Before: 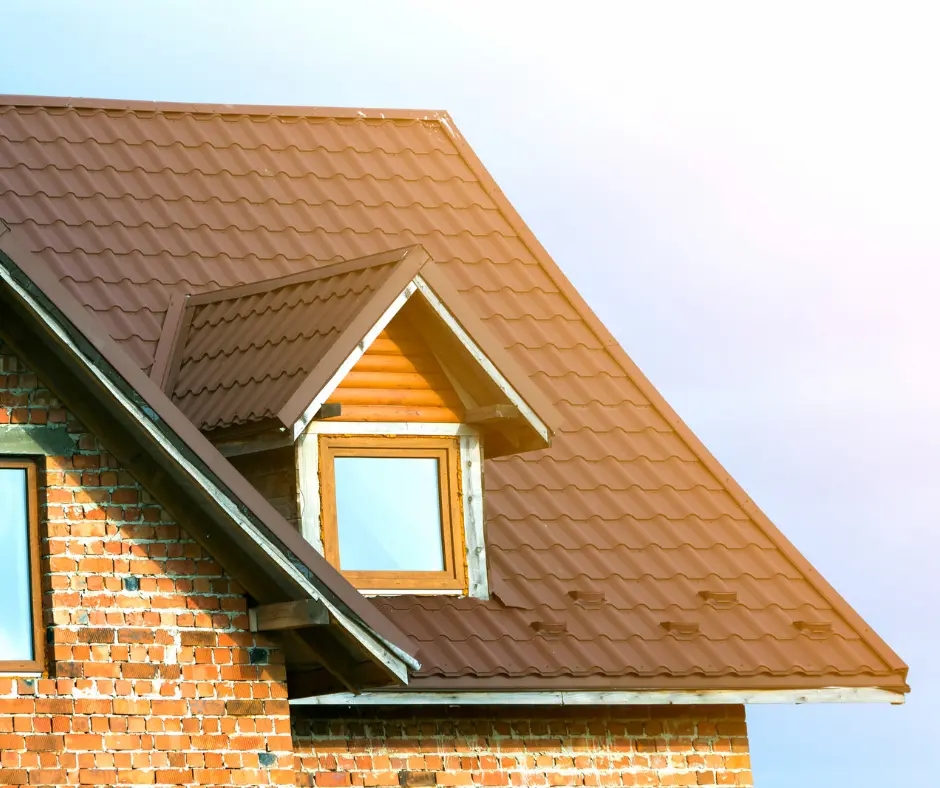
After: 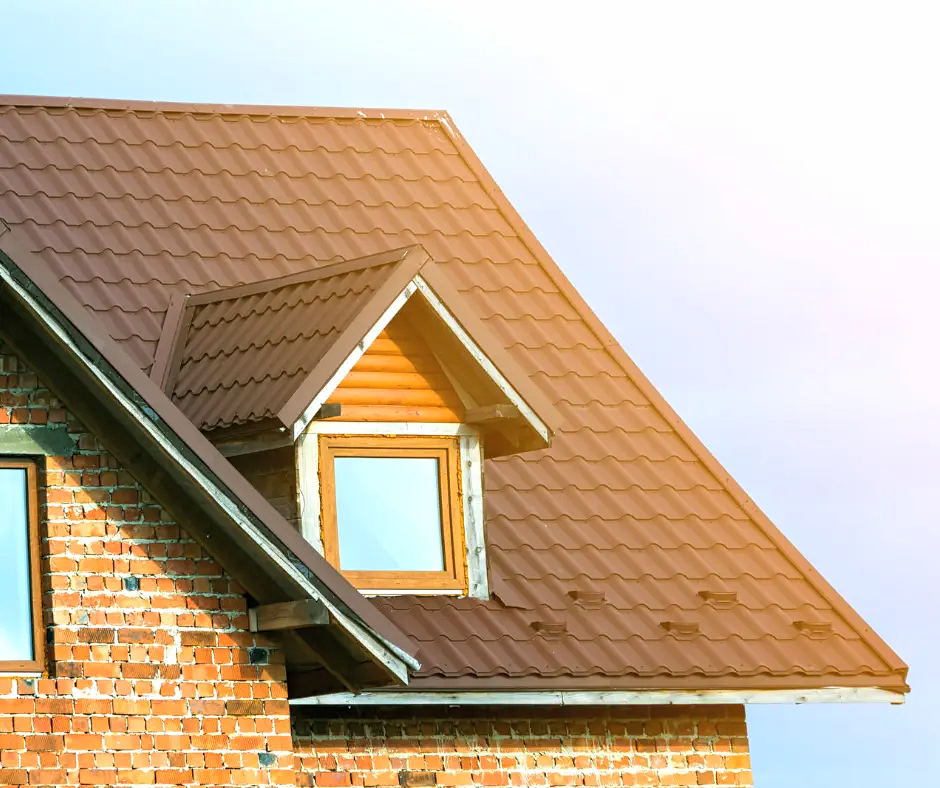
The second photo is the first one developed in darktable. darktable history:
contrast brightness saturation: contrast 0.05, brightness 0.06, saturation 0.01
contrast equalizer: y [[0.5, 0.5, 0.5, 0.512, 0.552, 0.62], [0.5 ×6], [0.5 ×4, 0.504, 0.553], [0 ×6], [0 ×6]]
